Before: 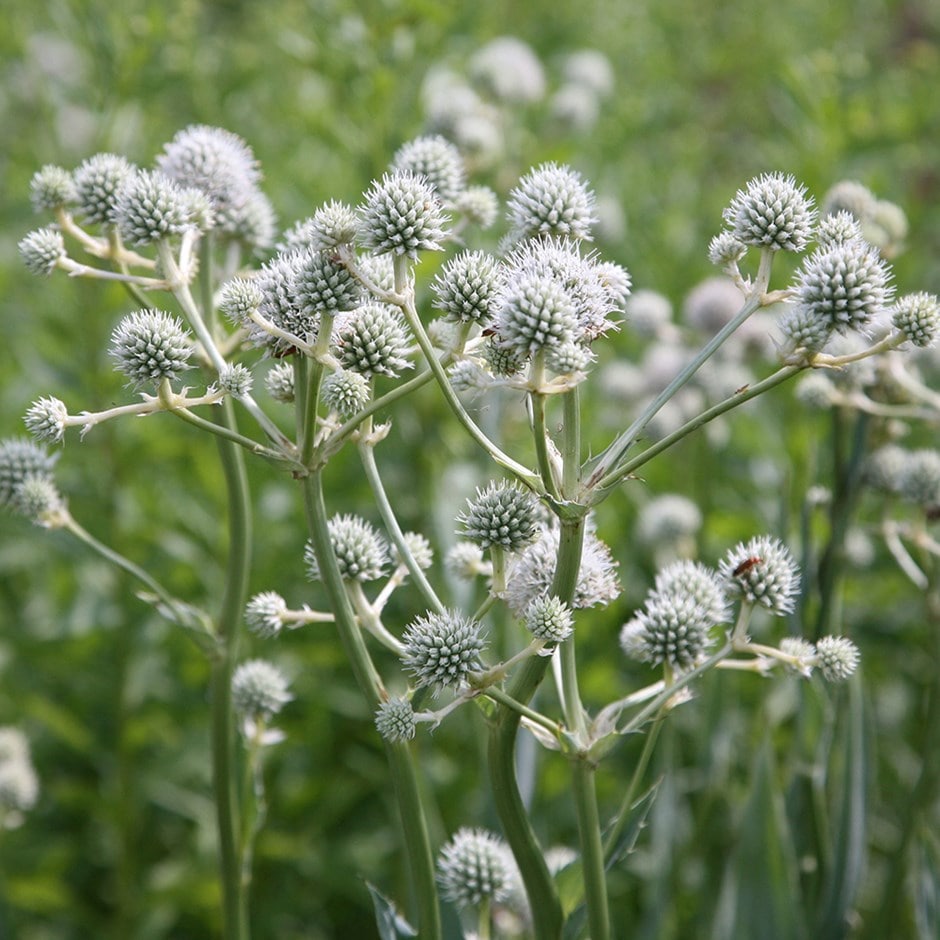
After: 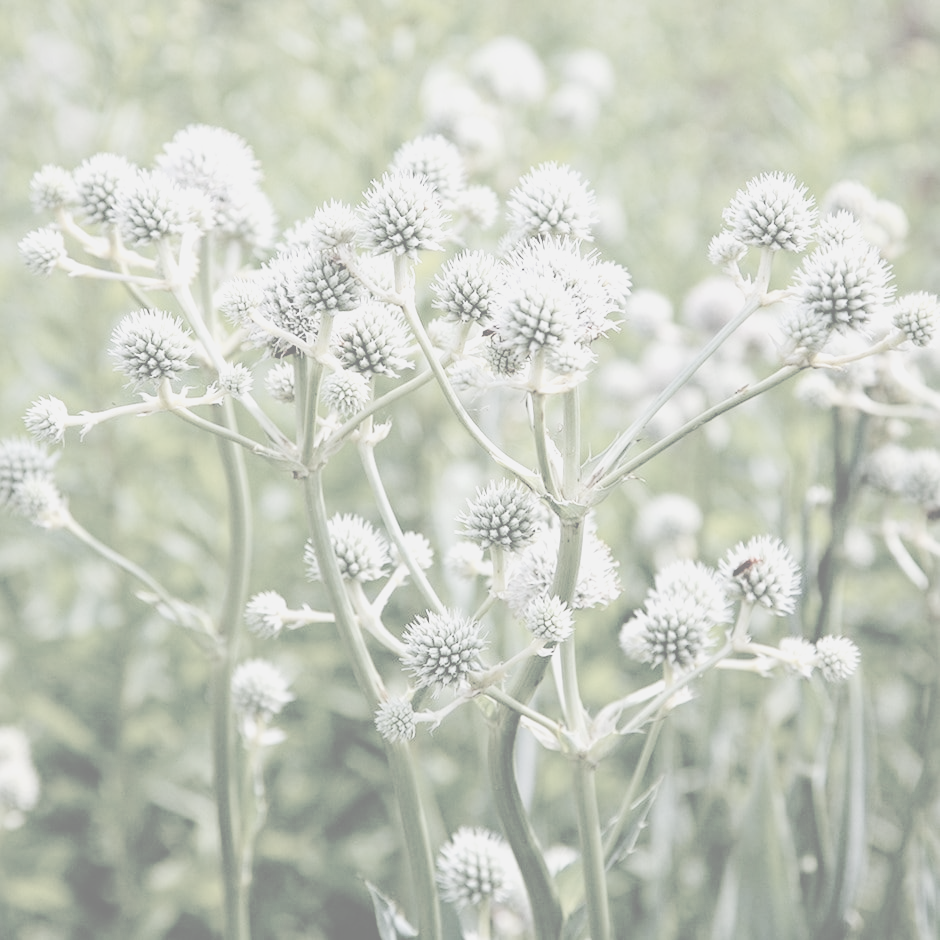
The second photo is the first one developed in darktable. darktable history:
contrast brightness saturation: contrast -0.32, brightness 0.75, saturation -0.78
tone equalizer: on, module defaults
tone curve: curves: ch0 [(0, 0) (0.003, 0.008) (0.011, 0.011) (0.025, 0.018) (0.044, 0.028) (0.069, 0.039) (0.1, 0.056) (0.136, 0.081) (0.177, 0.118) (0.224, 0.164) (0.277, 0.223) (0.335, 0.3) (0.399, 0.399) (0.468, 0.51) (0.543, 0.618) (0.623, 0.71) (0.709, 0.79) (0.801, 0.865) (0.898, 0.93) (1, 1)], preserve colors none
filmic rgb: black relative exposure -8.2 EV, white relative exposure 2.2 EV, threshold 3 EV, hardness 7.11, latitude 85.74%, contrast 1.696, highlights saturation mix -4%, shadows ↔ highlights balance -2.69%, preserve chrominance no, color science v5 (2021), contrast in shadows safe, contrast in highlights safe, enable highlight reconstruction true
haze removal: compatibility mode true, adaptive false
